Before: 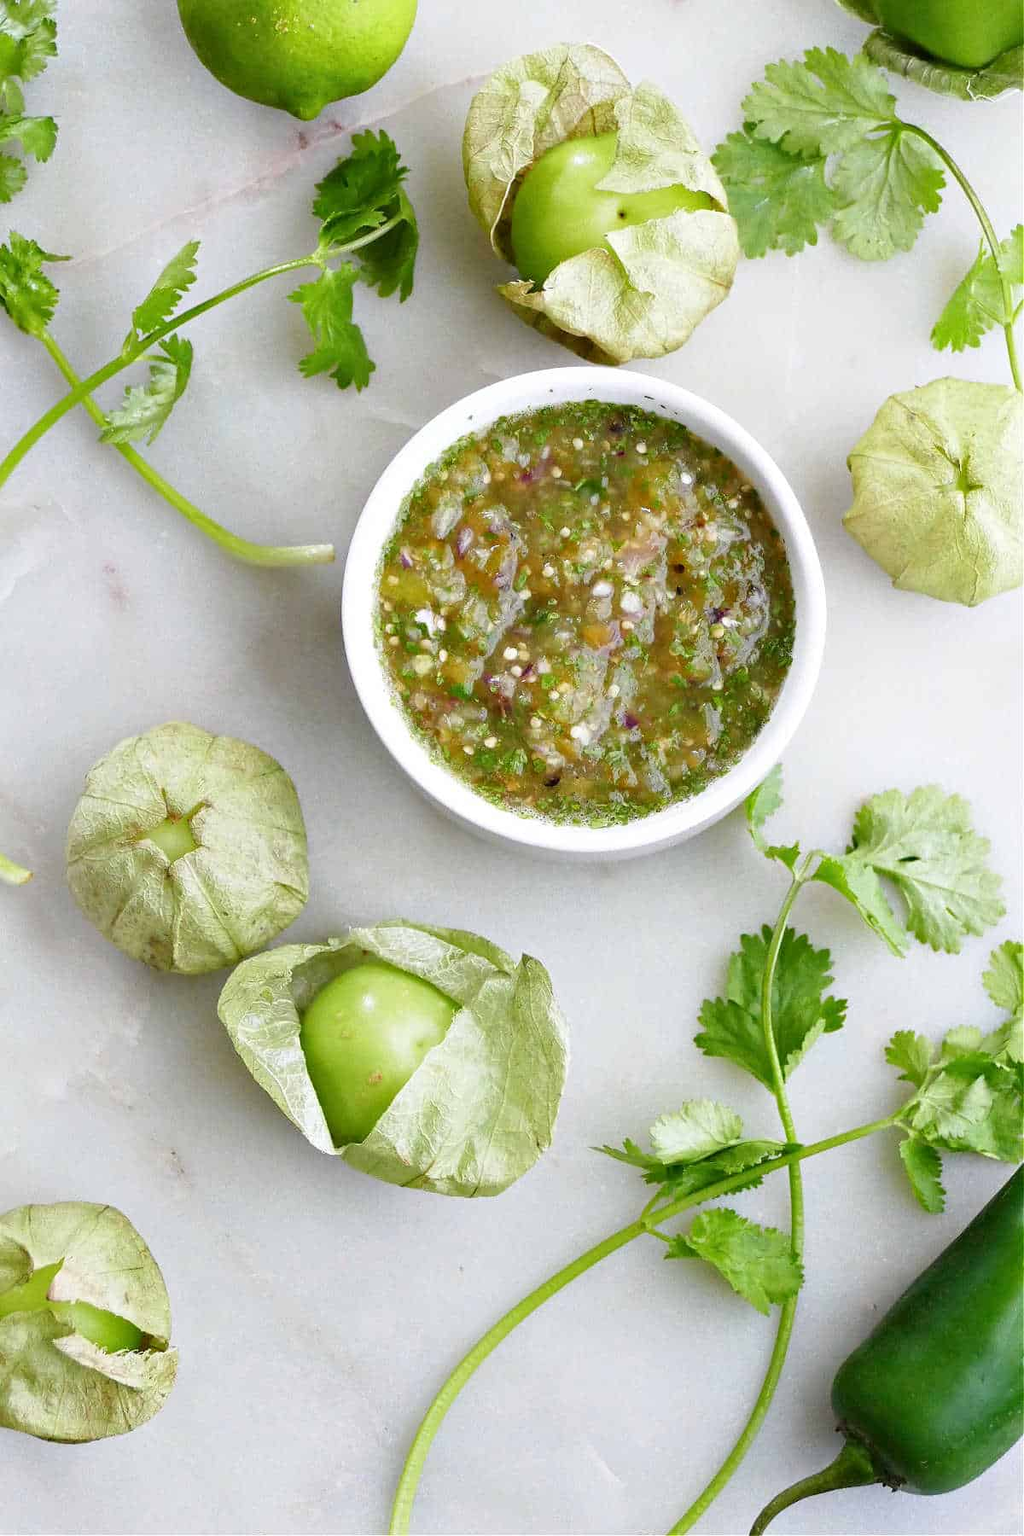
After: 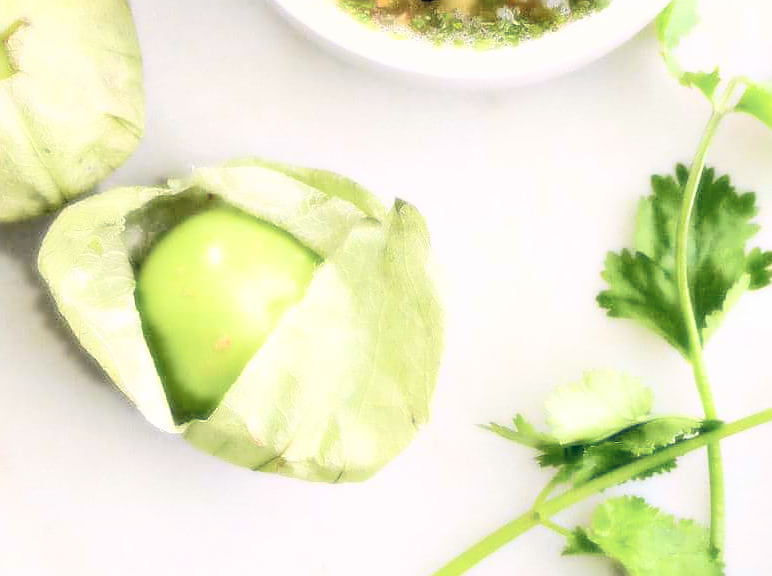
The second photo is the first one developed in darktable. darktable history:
crop: left 18.091%, top 51.13%, right 17.525%, bottom 16.85%
color balance rgb: shadows lift › hue 87.51°, highlights gain › chroma 1.62%, highlights gain › hue 55.1°, global offset › chroma 0.1%, global offset › hue 253.66°, linear chroma grading › global chroma 0.5%
bloom: size 0%, threshold 54.82%, strength 8.31%
sharpen: on, module defaults
